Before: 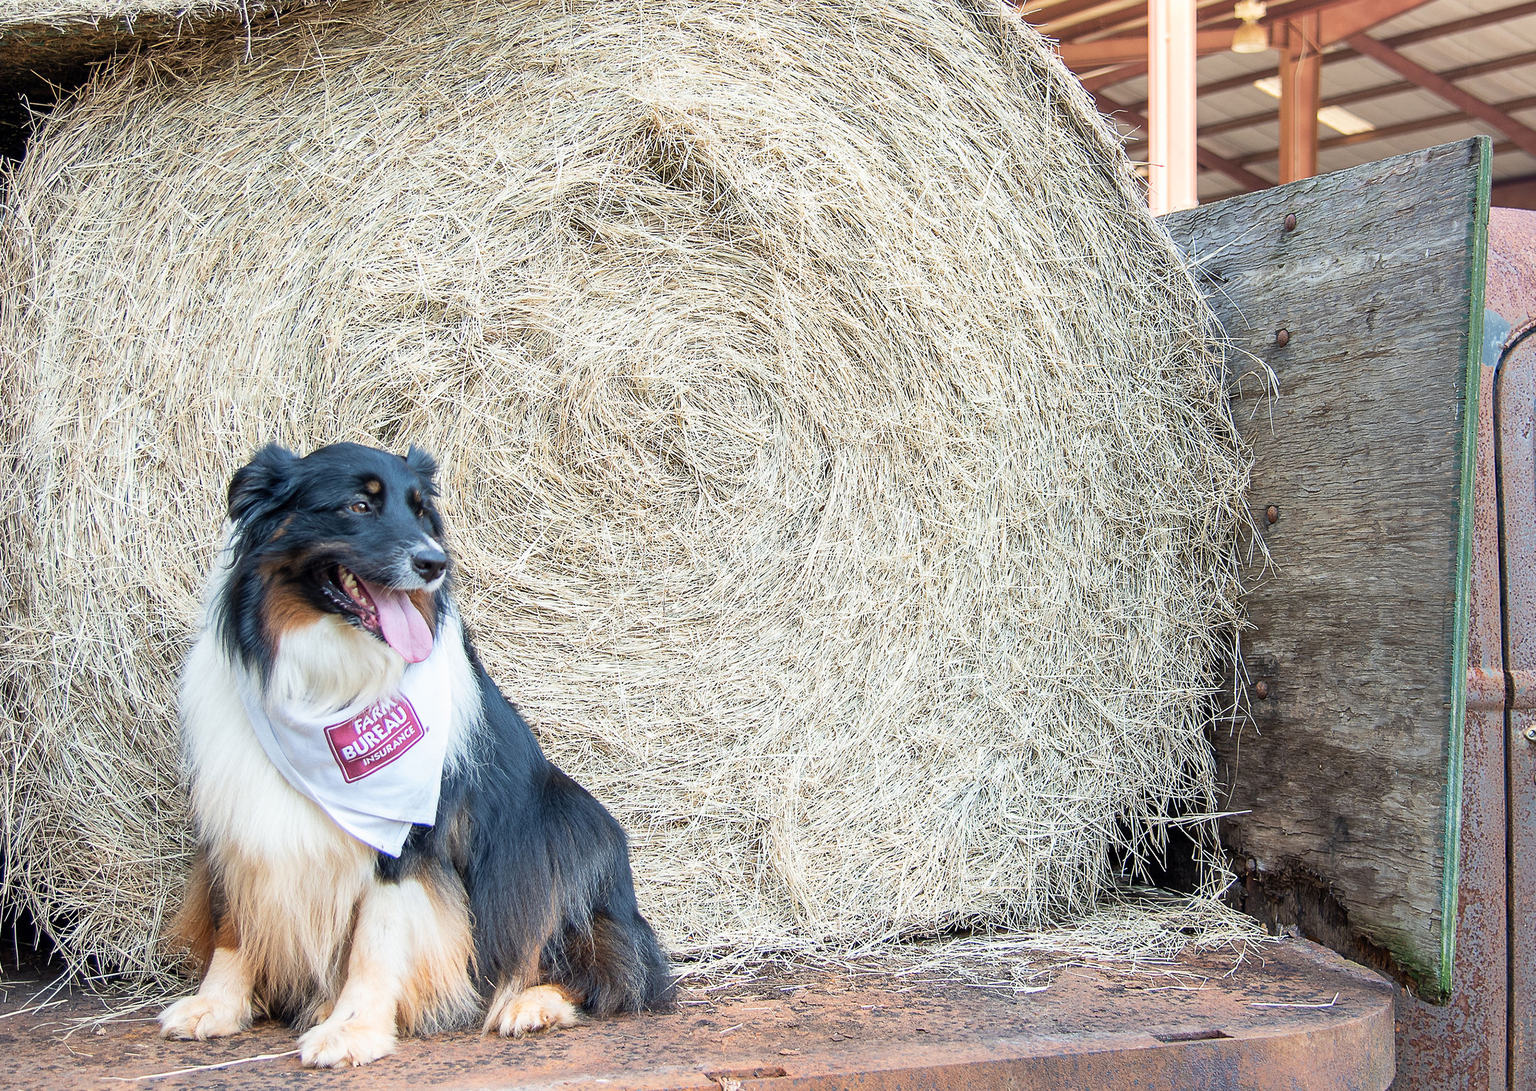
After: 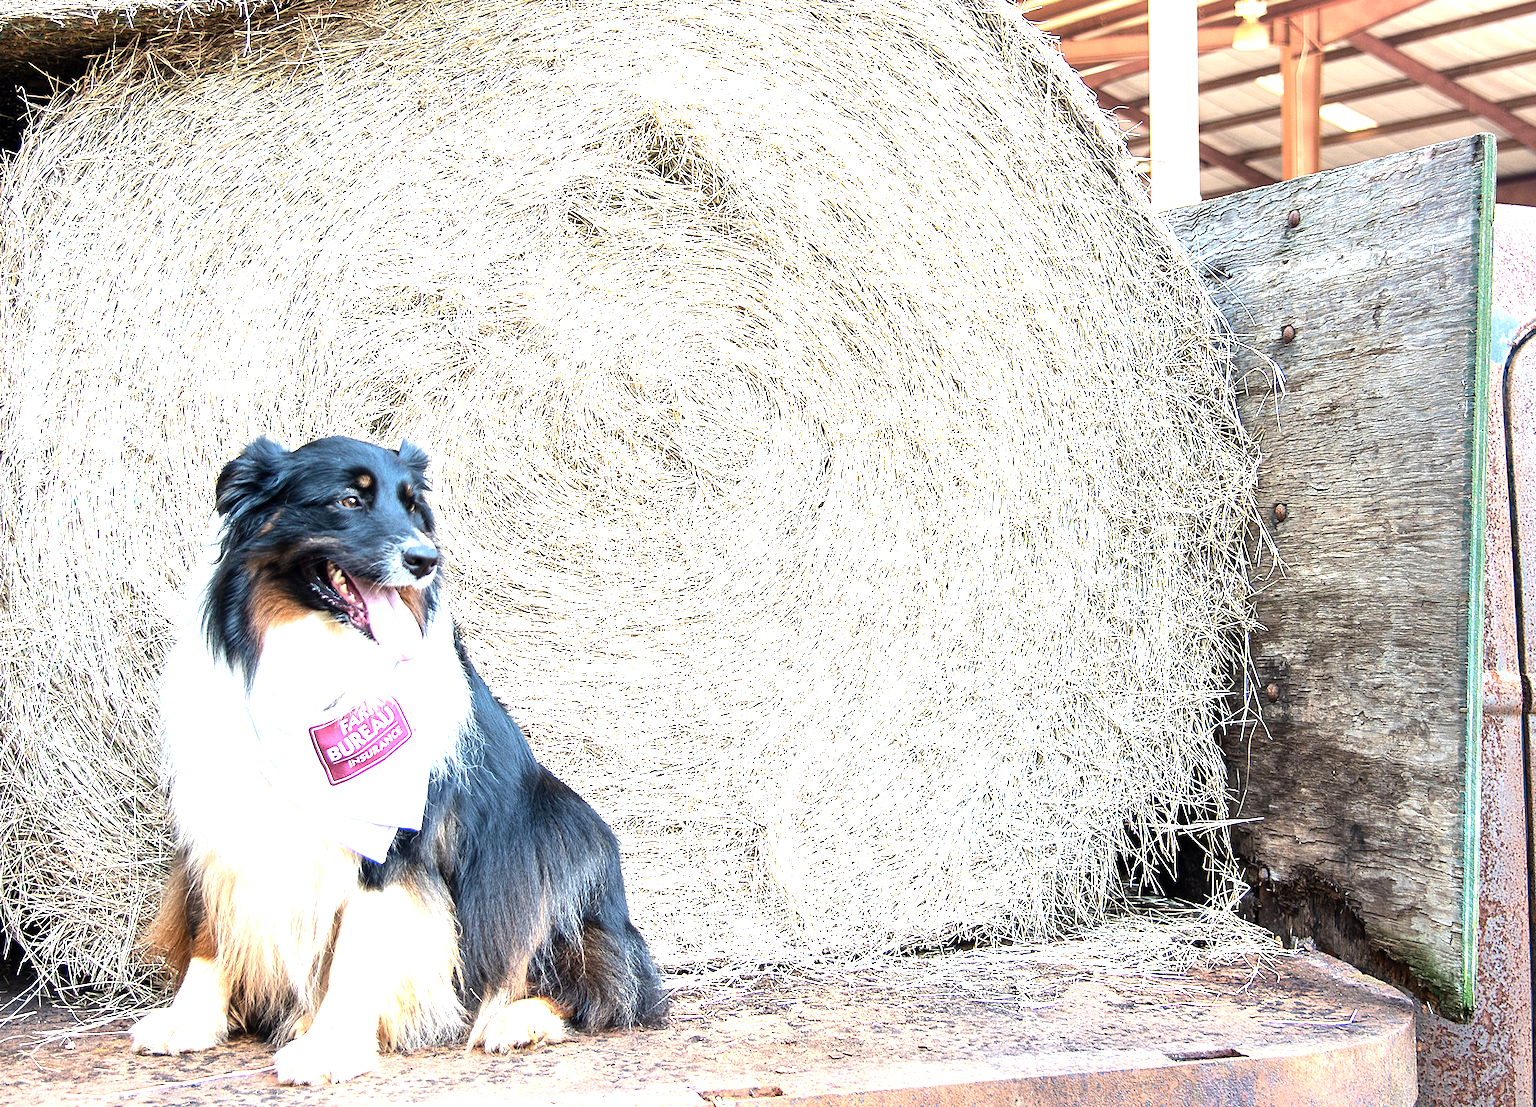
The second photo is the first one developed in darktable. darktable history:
tone equalizer: -8 EV -0.75 EV, -7 EV -0.7 EV, -6 EV -0.6 EV, -5 EV -0.4 EV, -3 EV 0.4 EV, -2 EV 0.6 EV, -1 EV 0.7 EV, +0 EV 0.75 EV, edges refinement/feathering 500, mask exposure compensation -1.57 EV, preserve details no
exposure: exposure 0.657 EV, compensate highlight preservation false
rotate and perspective: rotation 0.226°, lens shift (vertical) -0.042, crop left 0.023, crop right 0.982, crop top 0.006, crop bottom 0.994
